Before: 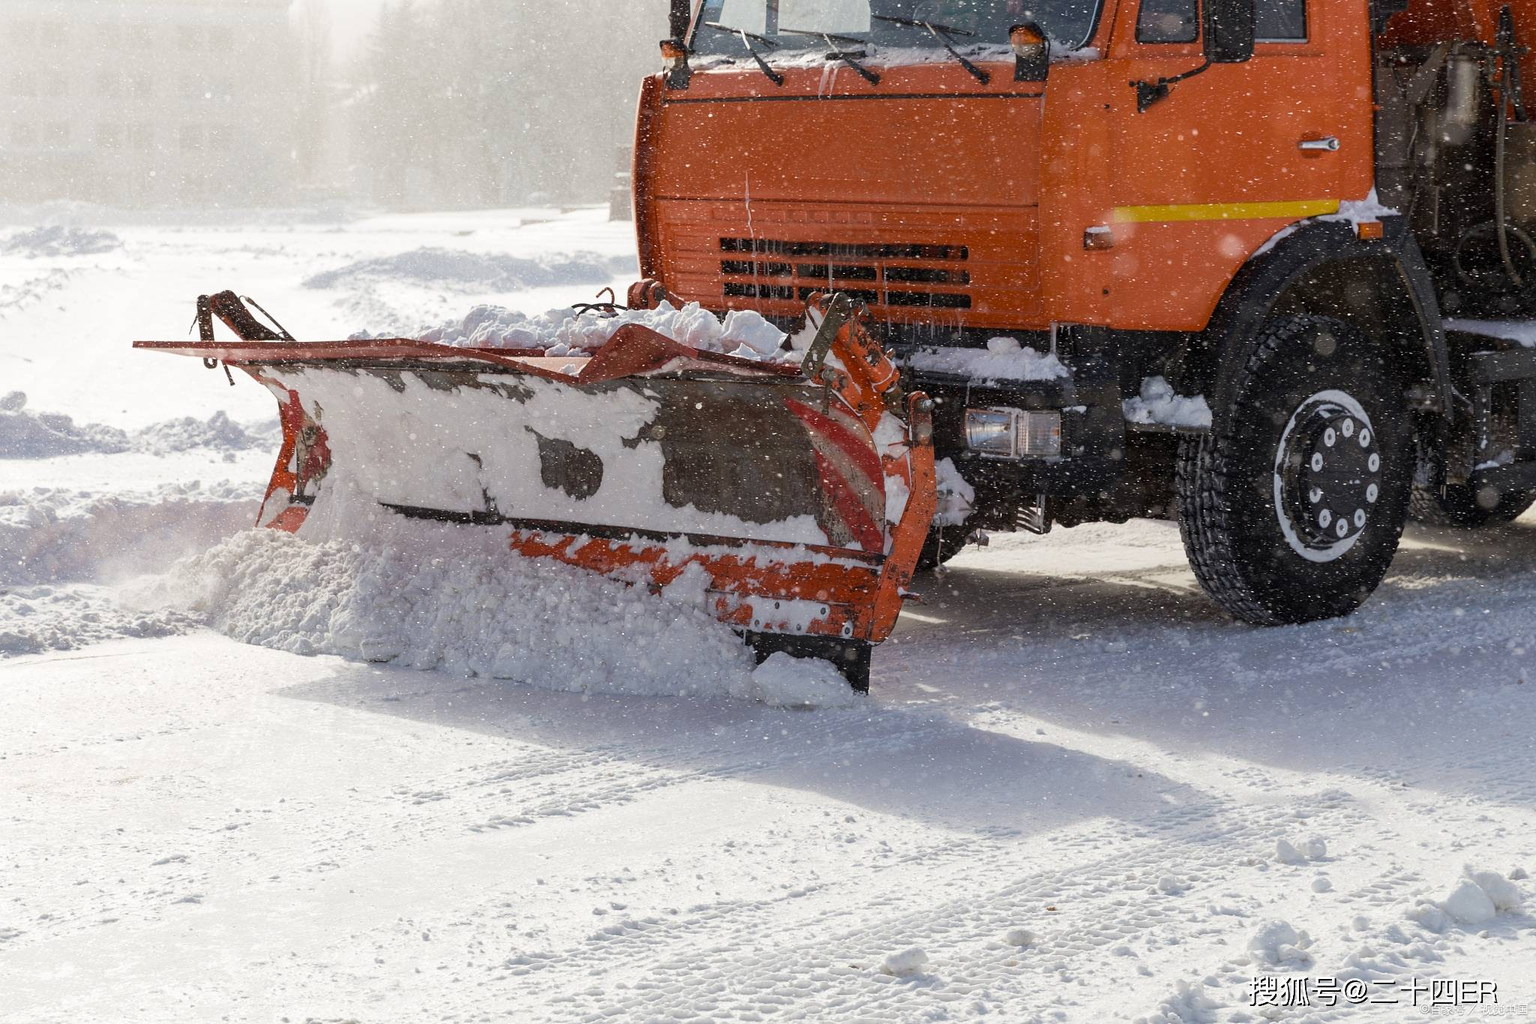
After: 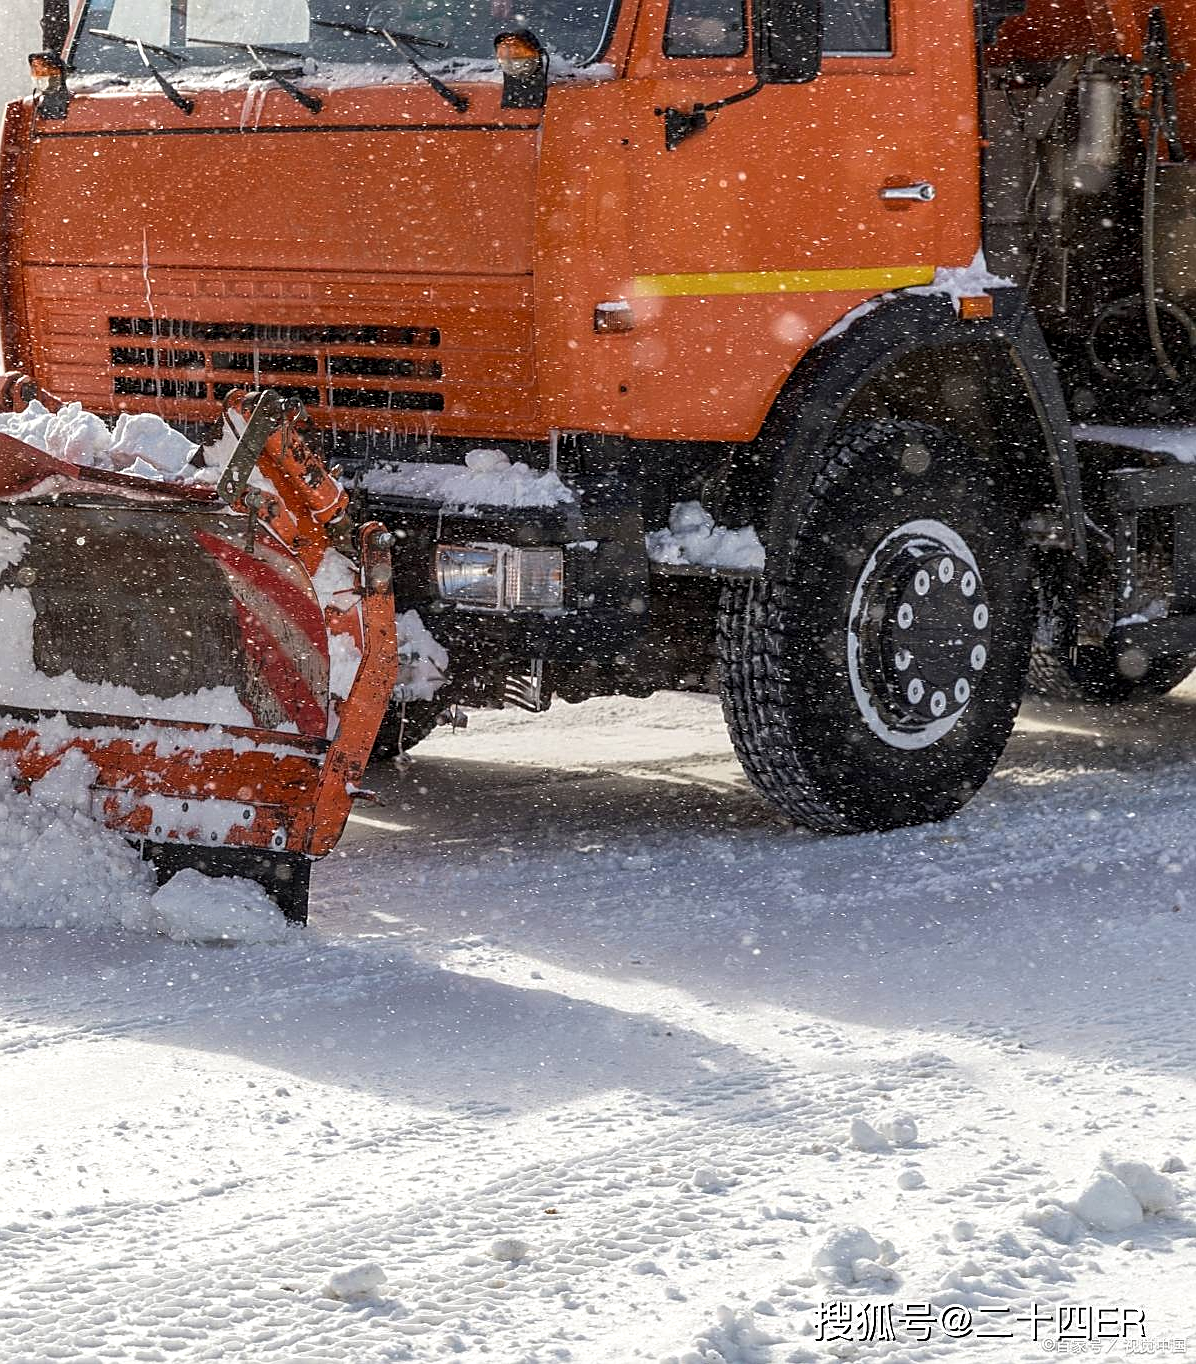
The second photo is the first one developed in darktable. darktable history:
sharpen: on, module defaults
crop: left 41.596%
local contrast: on, module defaults
exposure: exposure 0.211 EV, compensate exposure bias true, compensate highlight preservation false
